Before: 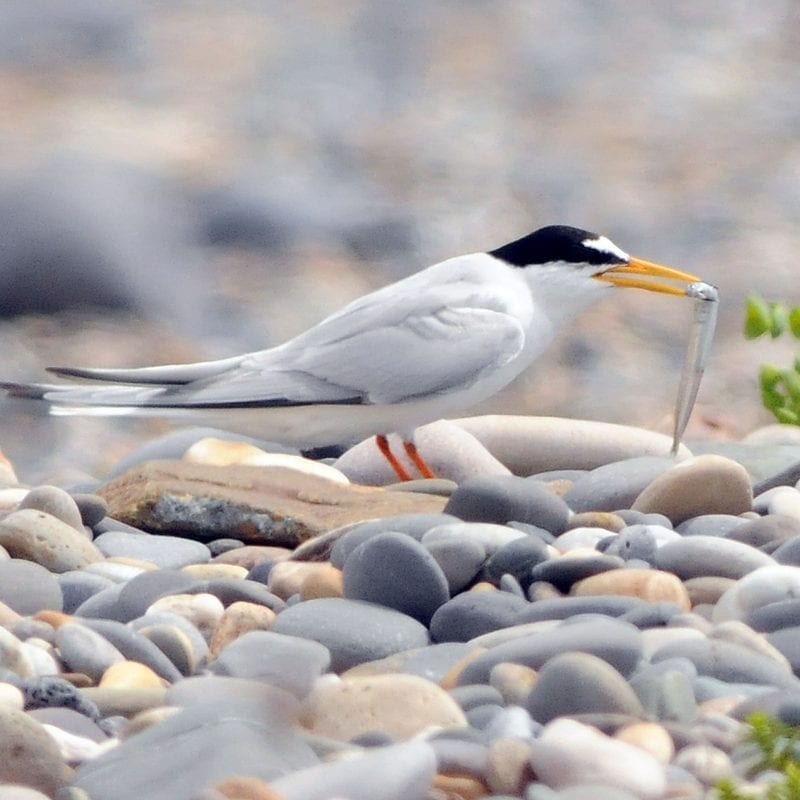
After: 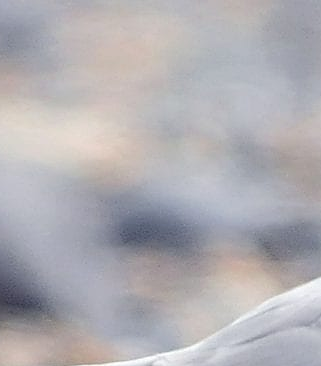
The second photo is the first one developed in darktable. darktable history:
sharpen: radius 0.974, amount 0.615
exposure: black level correction 0.002, compensate exposure bias true, compensate highlight preservation false
crop and rotate: left 11.097%, top 0.077%, right 48.669%, bottom 54.132%
contrast brightness saturation: contrast 0.076, saturation 0.018
